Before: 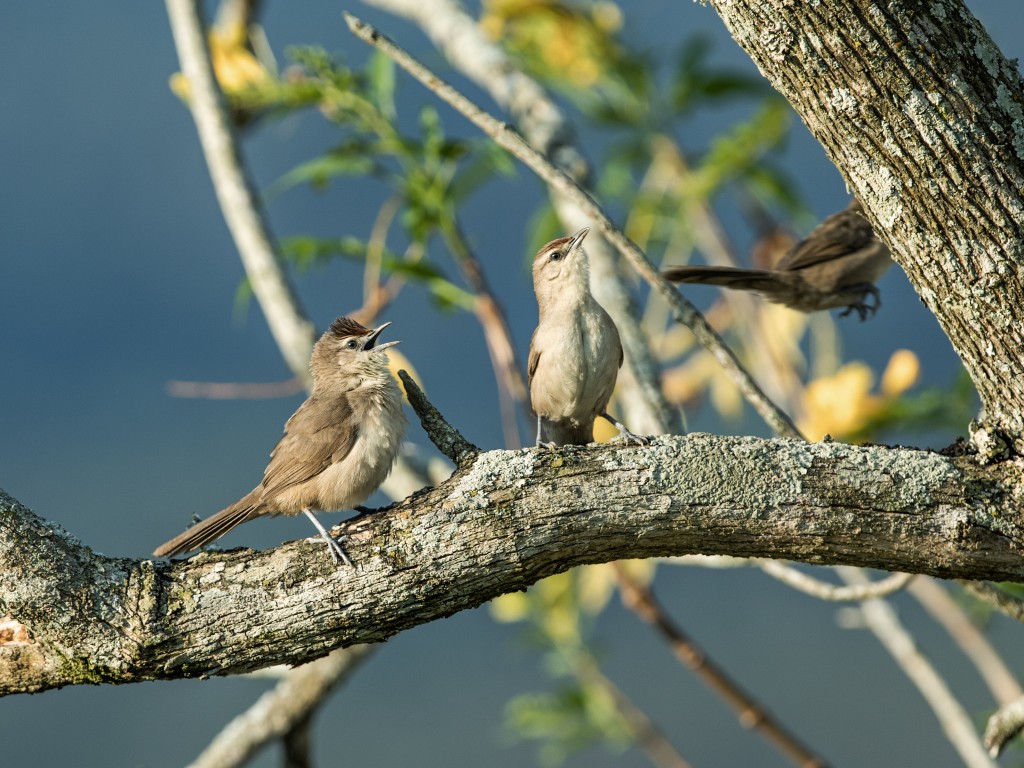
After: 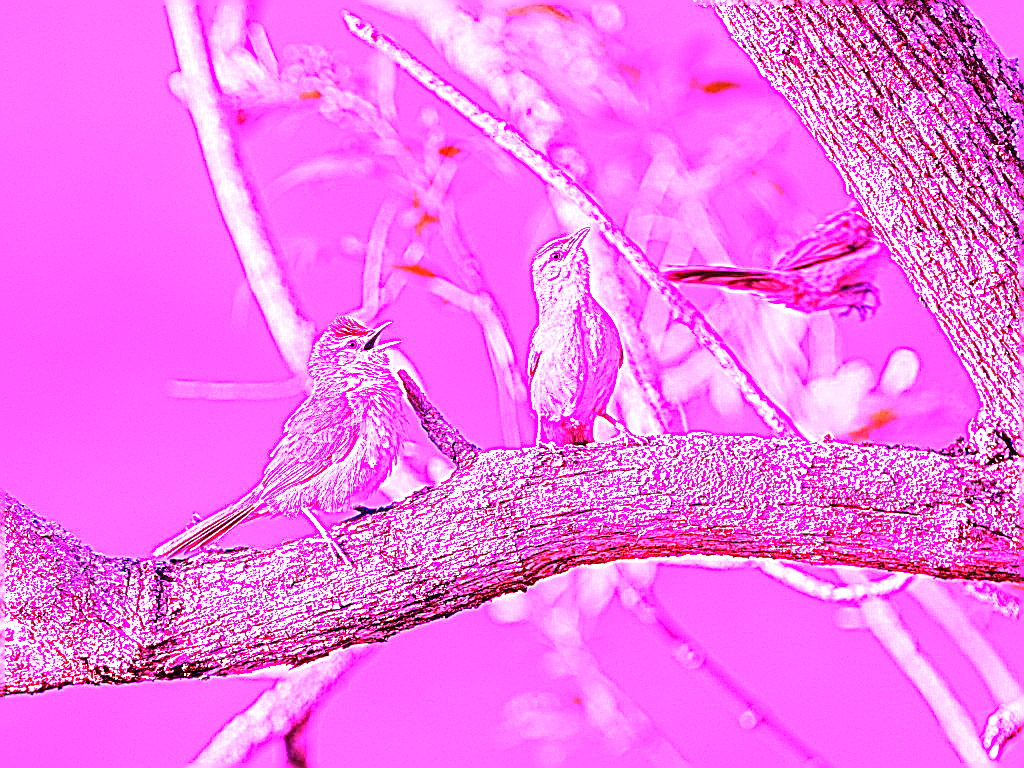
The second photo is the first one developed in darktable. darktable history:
sharpen: on, module defaults
white balance: red 8, blue 8
